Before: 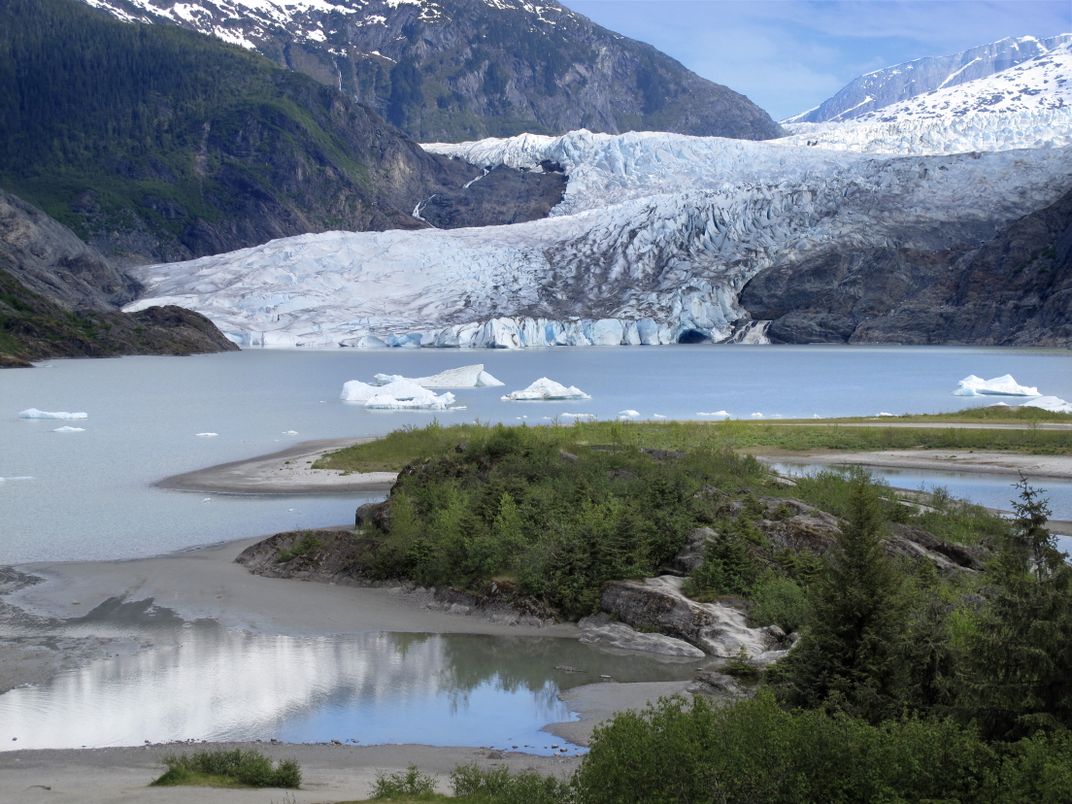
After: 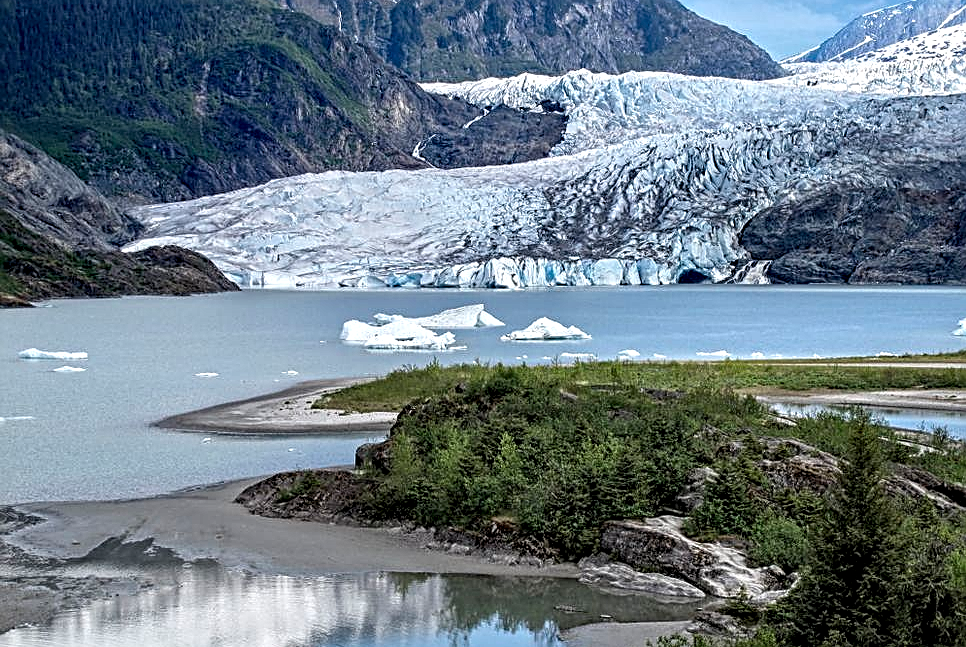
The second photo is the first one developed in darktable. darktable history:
contrast equalizer: y [[0.5, 0.542, 0.583, 0.625, 0.667, 0.708], [0.5 ×6], [0.5 ×6], [0 ×6], [0 ×6]]
crop: top 7.466%, right 9.835%, bottom 12.033%
local contrast: on, module defaults
sharpen: on, module defaults
